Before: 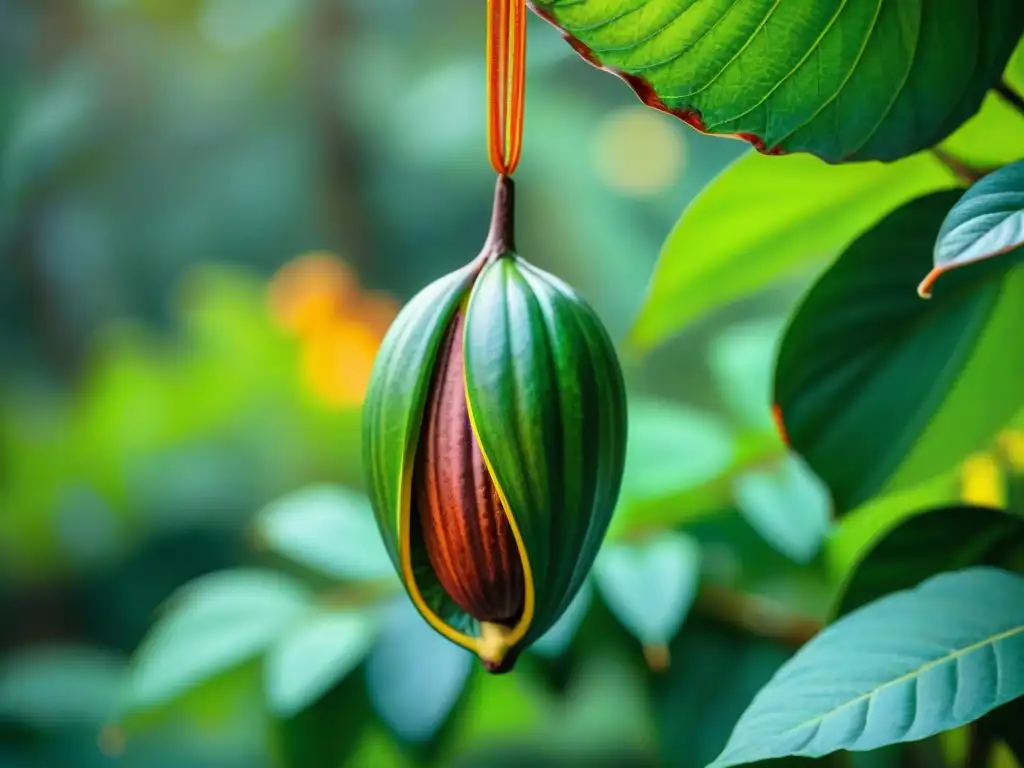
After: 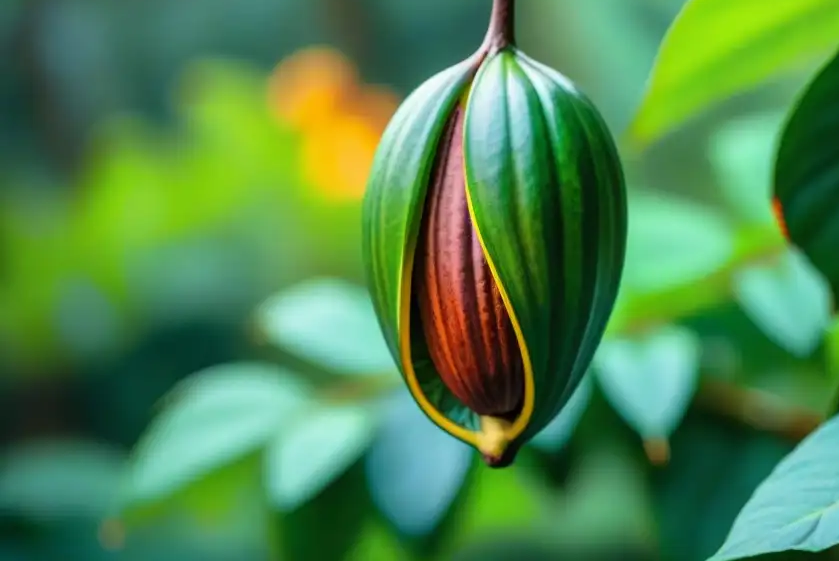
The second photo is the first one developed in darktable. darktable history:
crop: top 26.878%, right 18.022%
